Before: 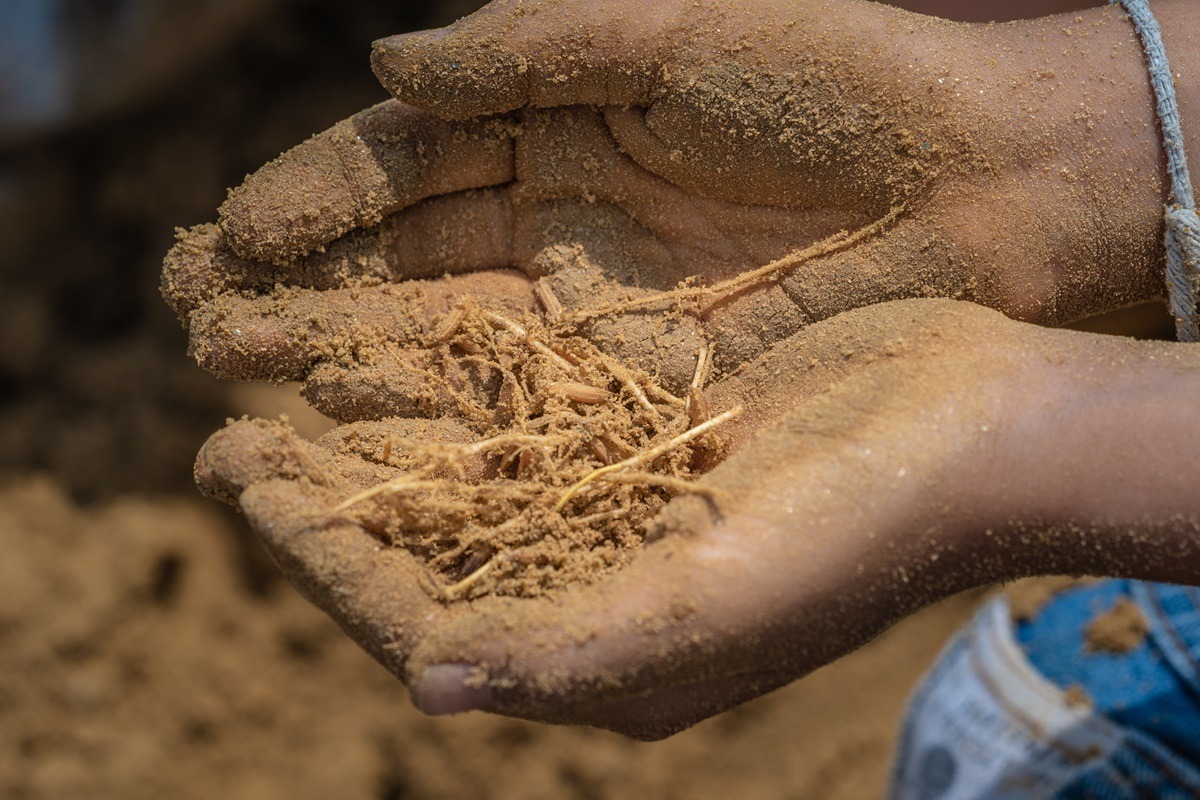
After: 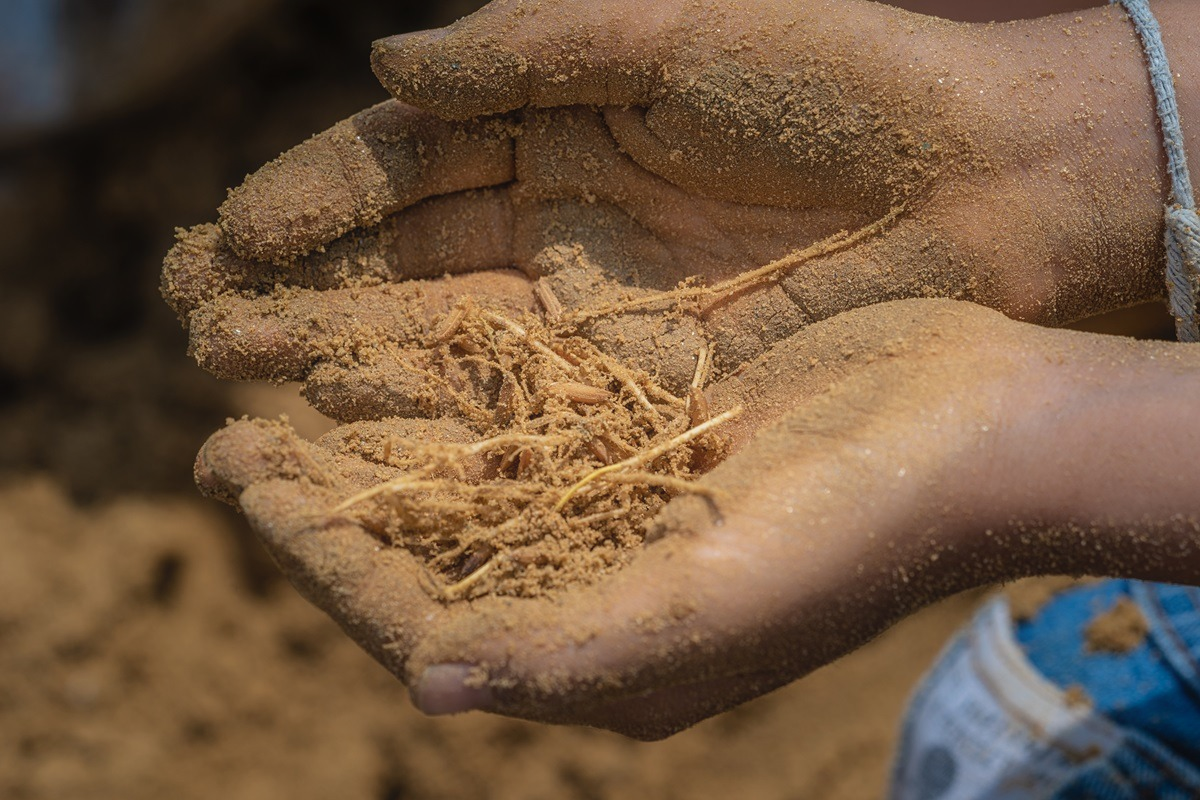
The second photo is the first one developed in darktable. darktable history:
contrast equalizer: octaves 7, y [[0.5, 0.488, 0.462, 0.461, 0.491, 0.5], [0.5 ×6], [0.5 ×6], [0 ×6], [0 ×6]]
